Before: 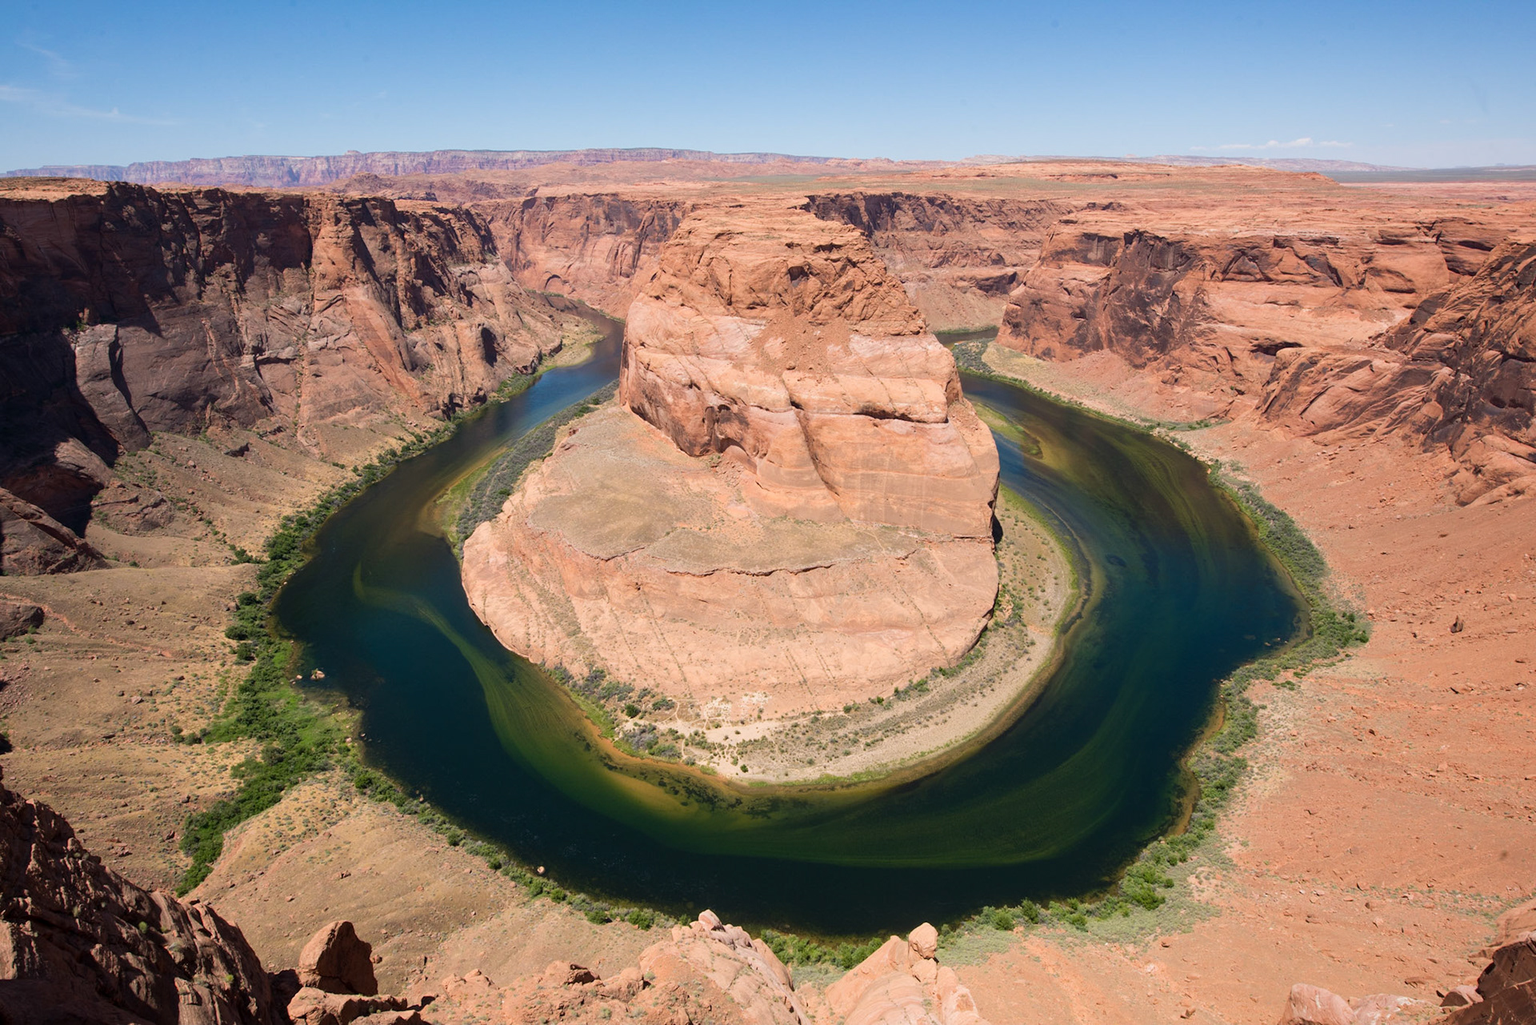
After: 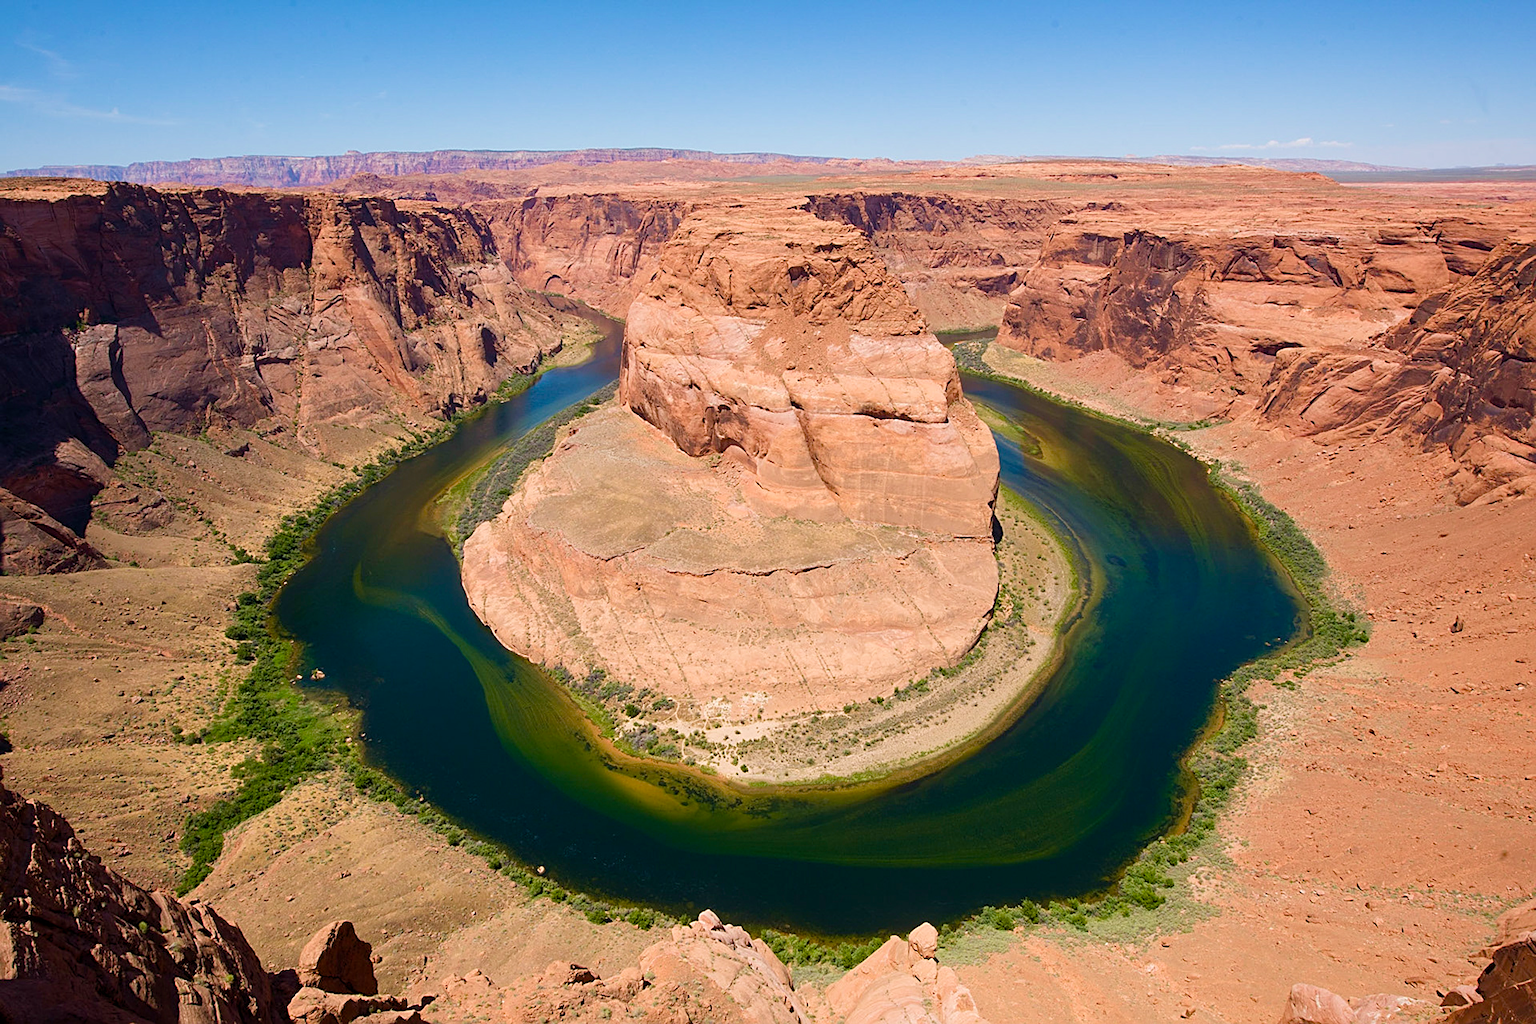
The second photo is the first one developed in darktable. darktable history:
sharpen: on, module defaults
color balance rgb: perceptual saturation grading › global saturation 20%, perceptual saturation grading › highlights -25%, perceptual saturation grading › shadows 50%
velvia: on, module defaults
bloom: size 13.65%, threshold 98.39%, strength 4.82%
